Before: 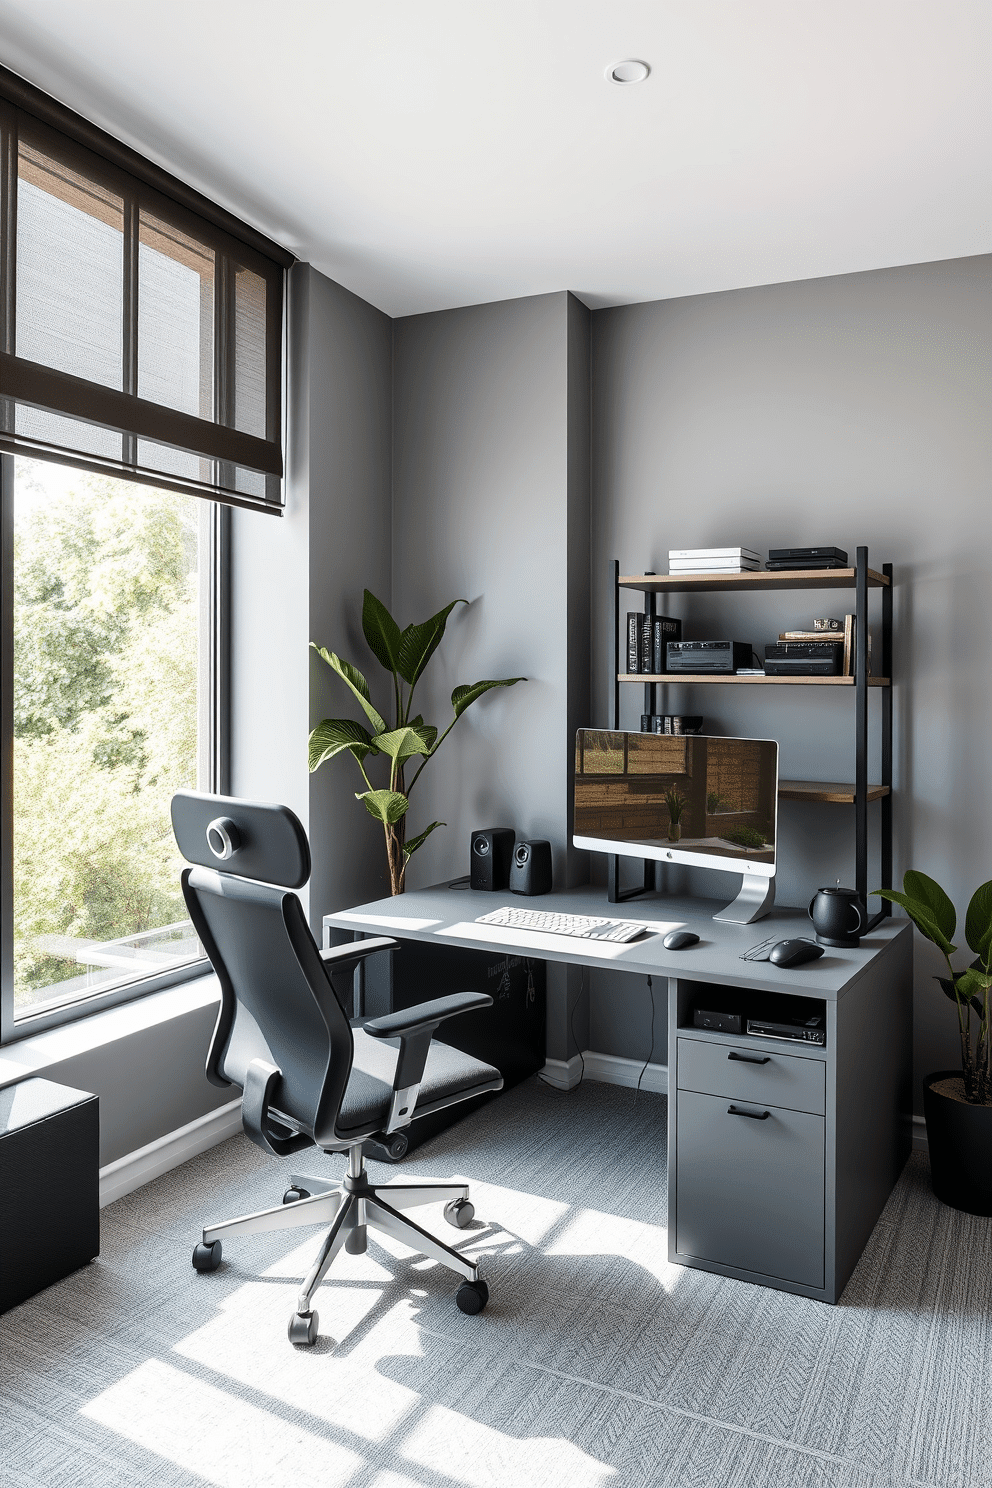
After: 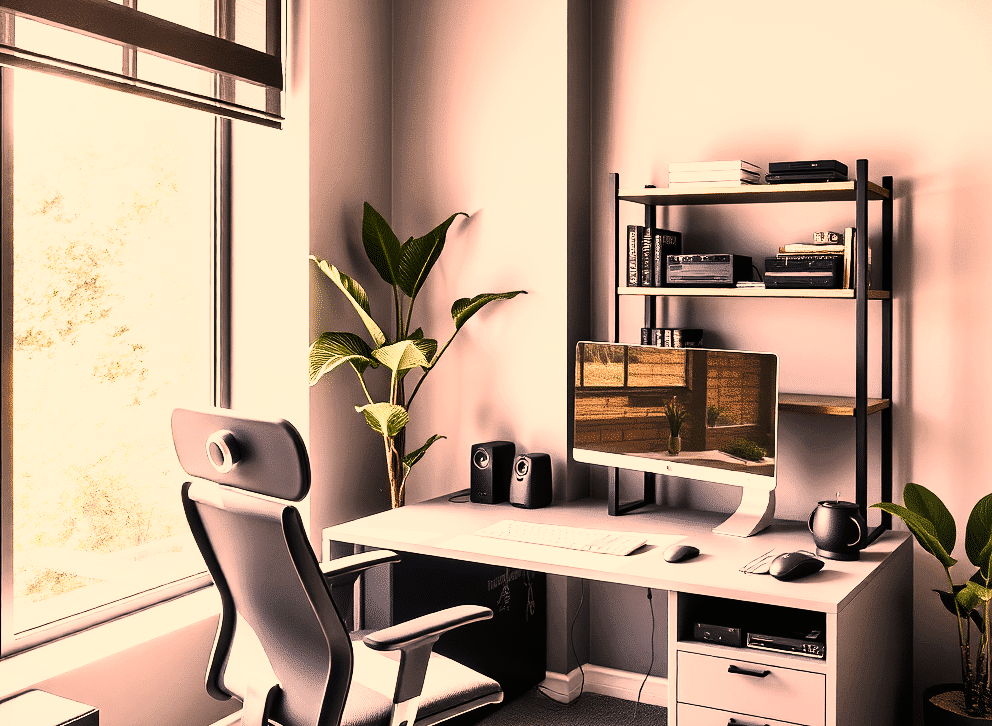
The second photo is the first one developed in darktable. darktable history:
shadows and highlights: radius 173.84, shadows 27.04, white point adjustment 3.08, highlights -68.84, soften with gaussian
crop and rotate: top 26.033%, bottom 25.139%
exposure: black level correction 0, exposure 0.3 EV, compensate exposure bias true, compensate highlight preservation false
color correction: highlights a* 39.76, highlights b* 39.74, saturation 0.688
base curve: curves: ch0 [(0, 0) (0.007, 0.004) (0.027, 0.03) (0.046, 0.07) (0.207, 0.54) (0.442, 0.872) (0.673, 0.972) (1, 1)], preserve colors none
